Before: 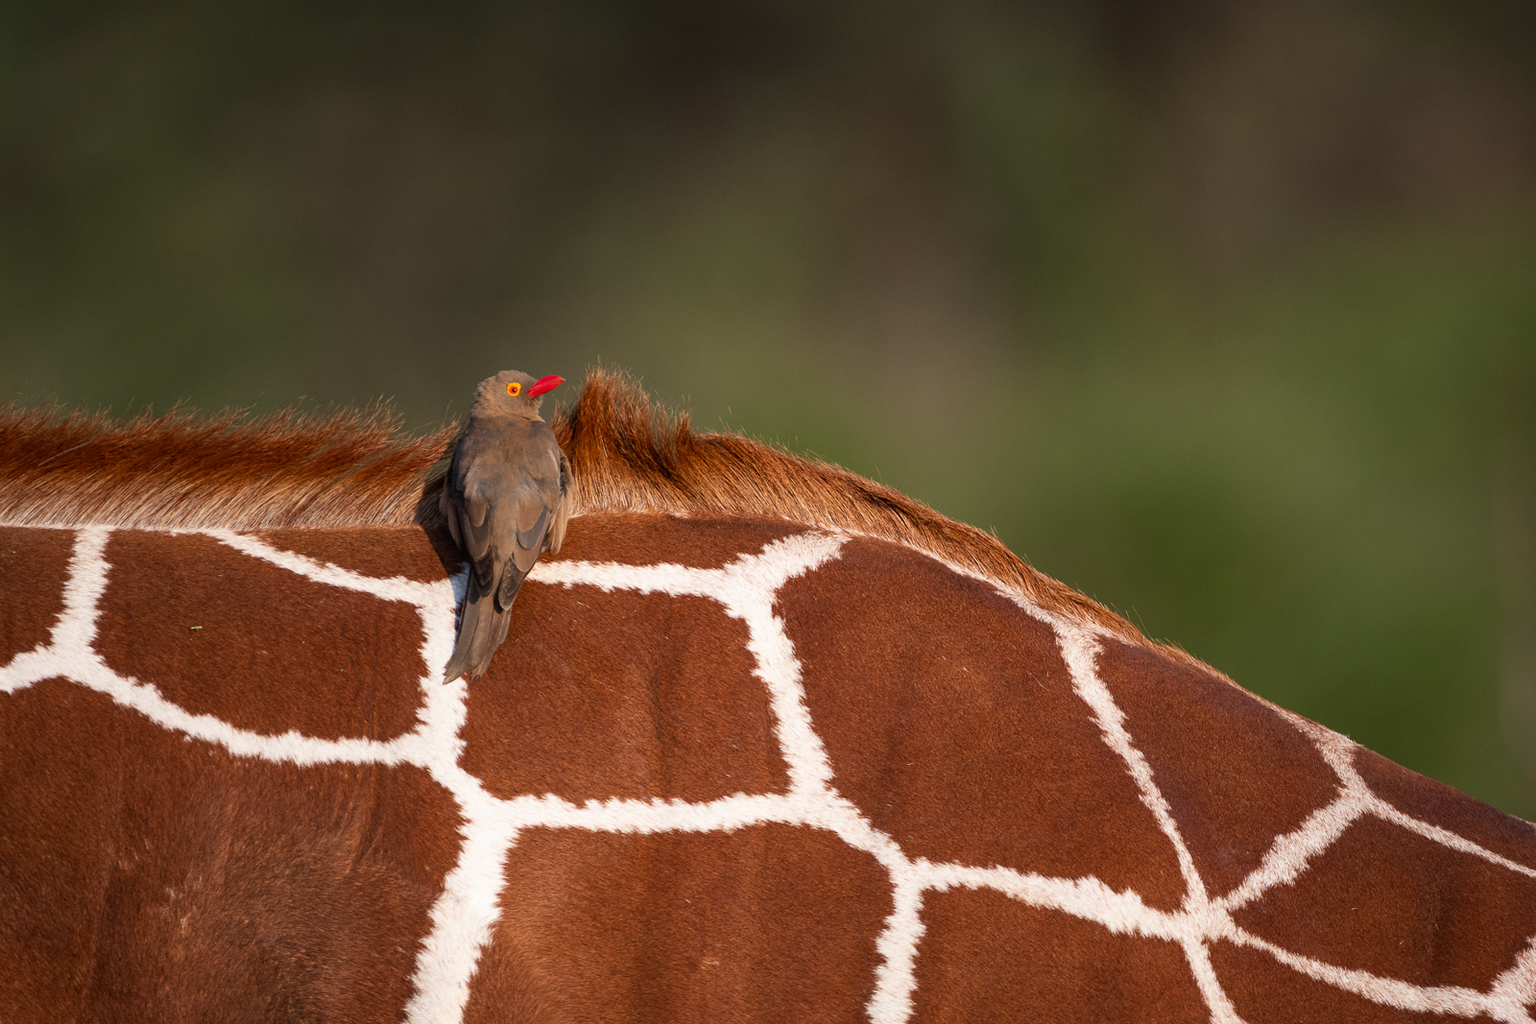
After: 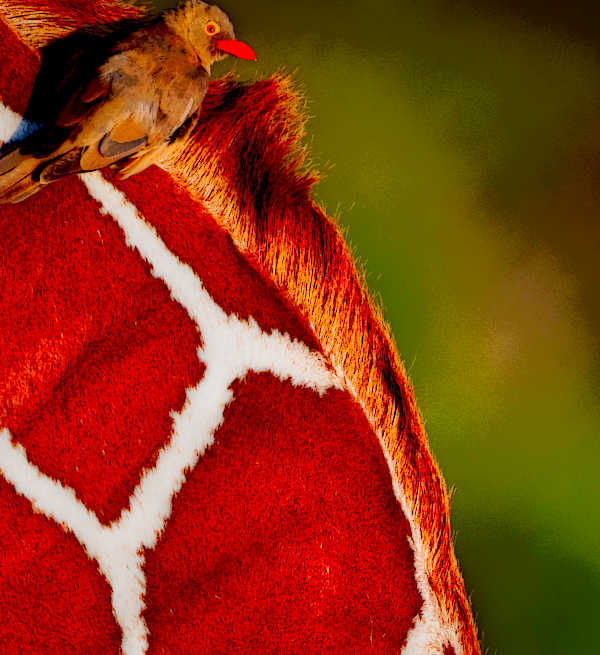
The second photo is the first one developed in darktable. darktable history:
local contrast: highlights 1%, shadows 237%, detail 164%, midtone range 0.006
contrast brightness saturation: contrast 0.2, brightness 0.192, saturation 0.794
crop and rotate: angle -46.05°, top 16.159%, right 0.891%, bottom 11.69%
base curve: curves: ch0 [(0, 0) (0.036, 0.025) (0.121, 0.166) (0.206, 0.329) (0.605, 0.79) (1, 1)], preserve colors none
